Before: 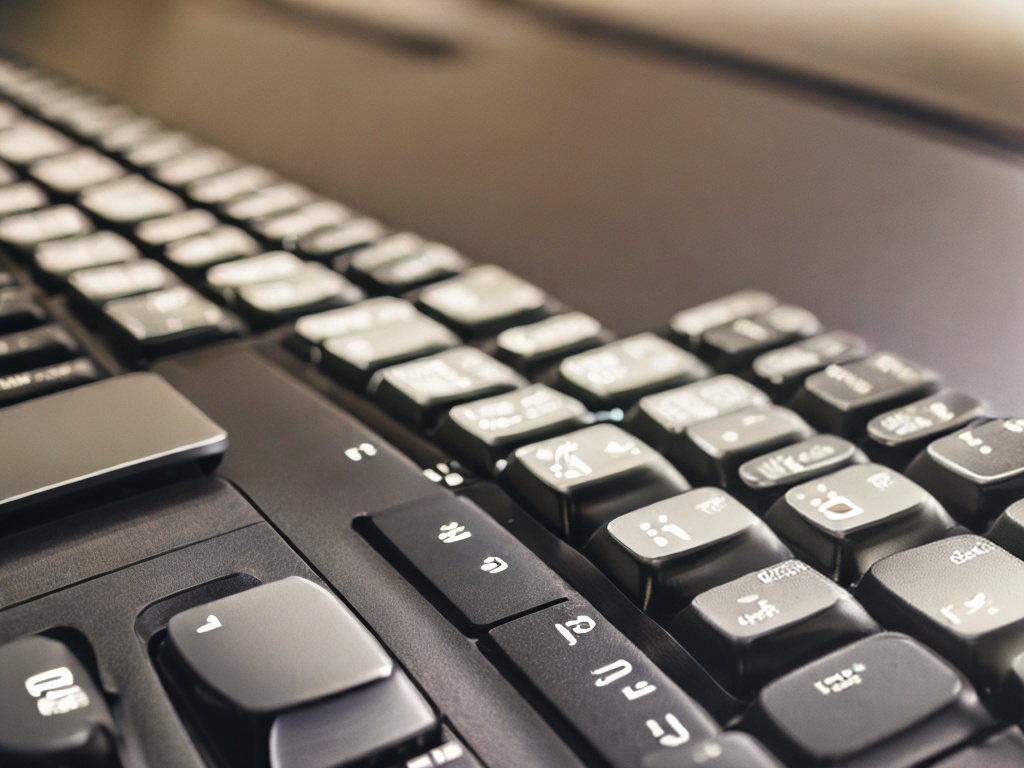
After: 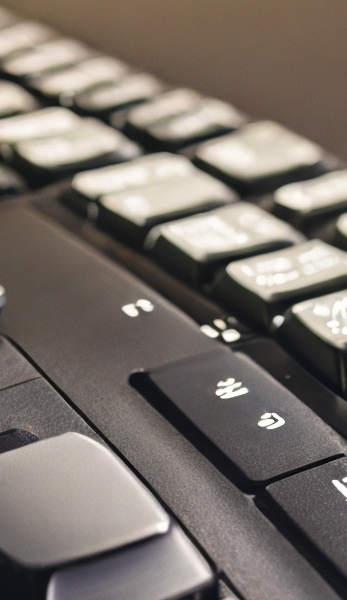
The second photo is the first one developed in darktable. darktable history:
crop and rotate: left 21.872%, top 18.84%, right 44.184%, bottom 3.007%
